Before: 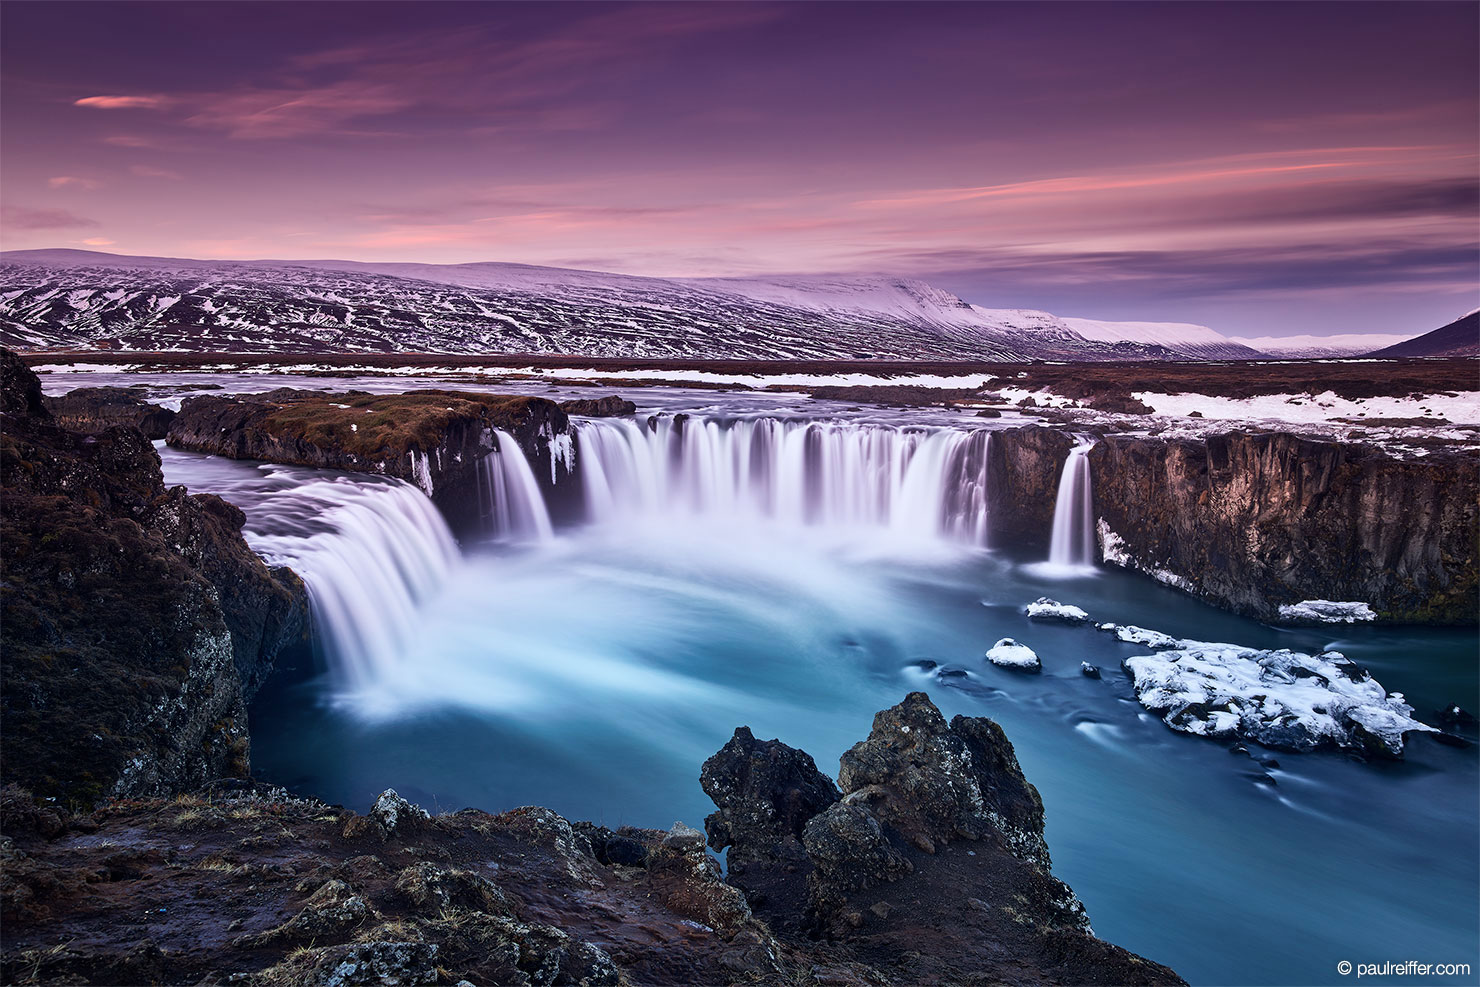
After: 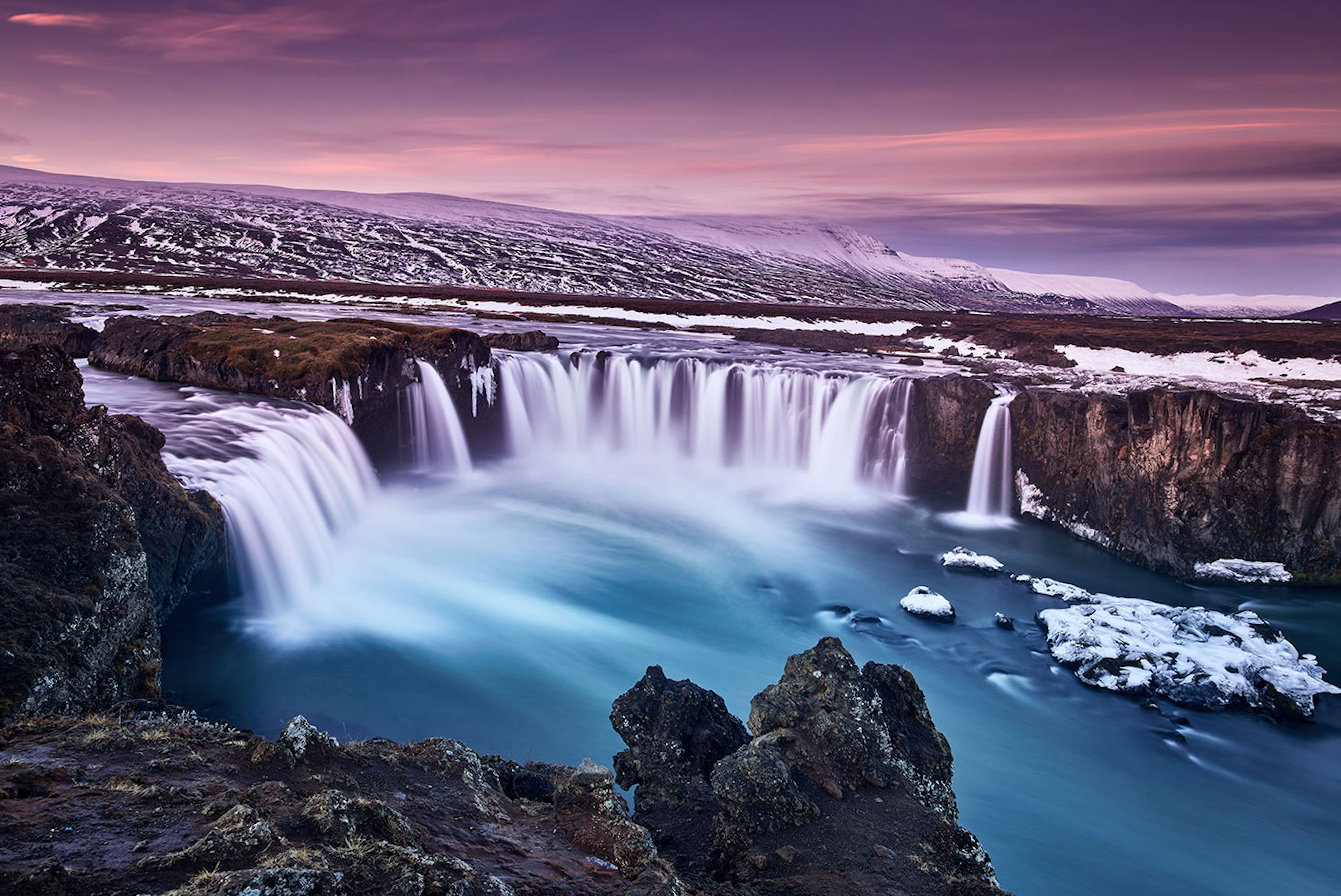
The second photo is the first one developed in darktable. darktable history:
shadows and highlights: shadows 20.9, highlights -80.91, soften with gaussian
crop and rotate: angle -1.99°, left 3.166%, top 3.926%, right 1.505%, bottom 0.566%
